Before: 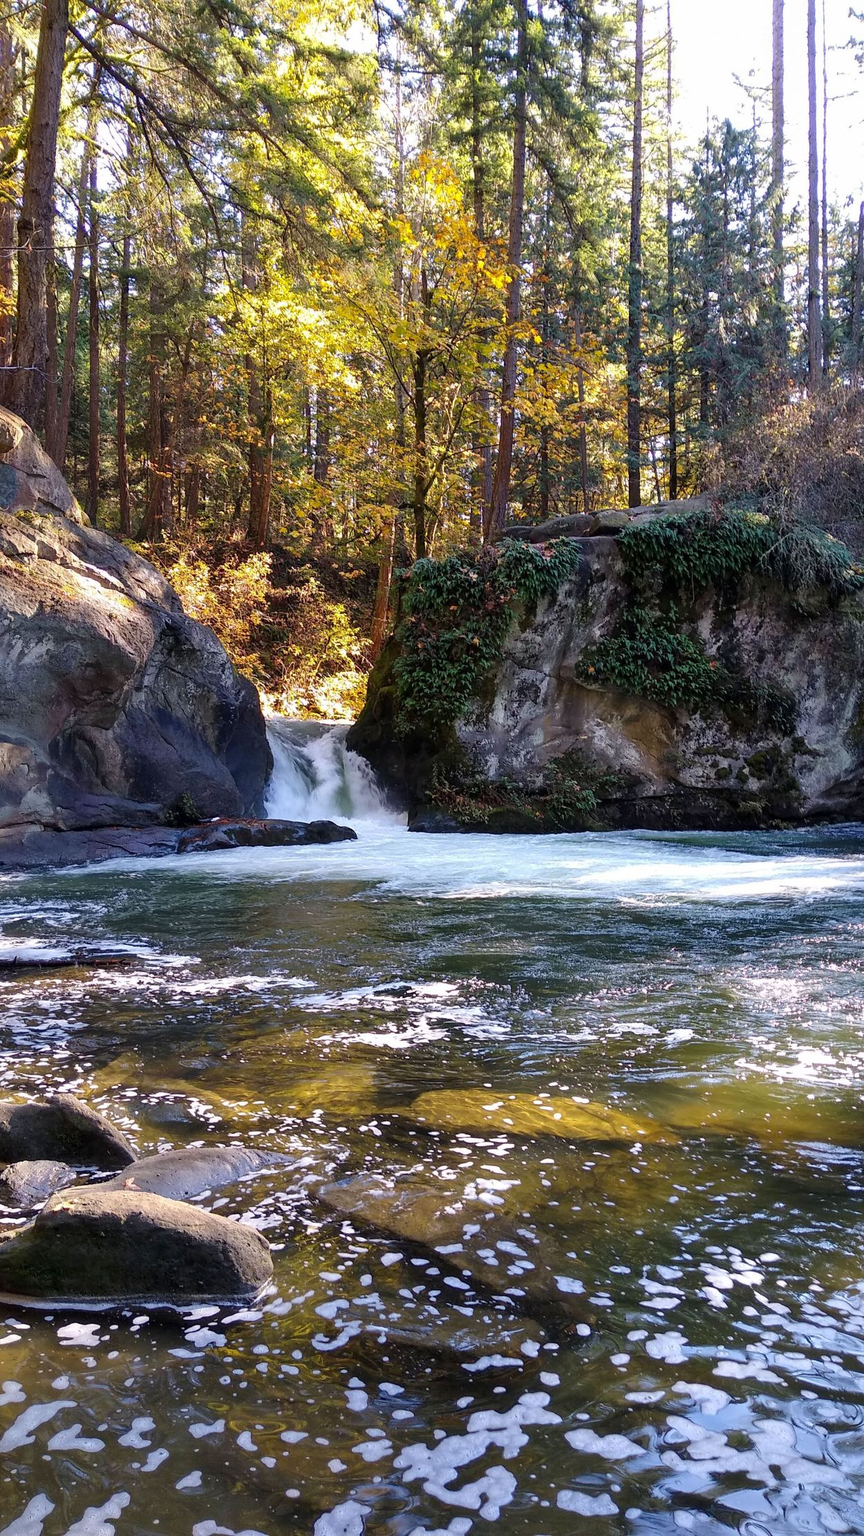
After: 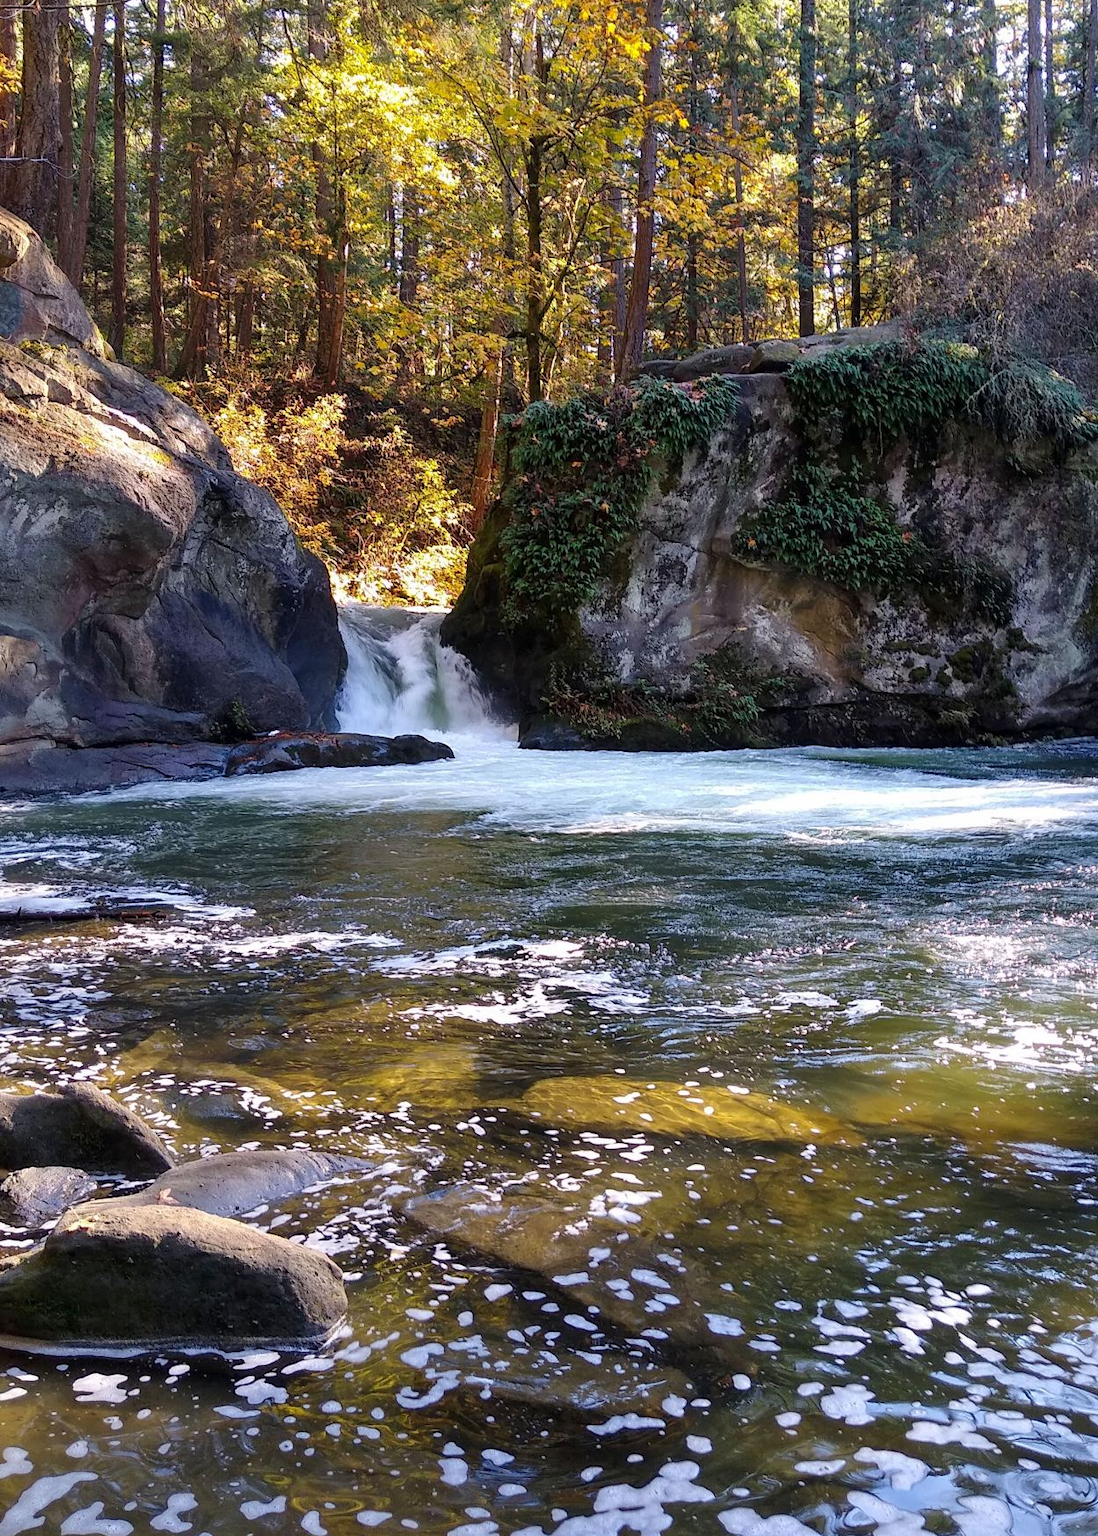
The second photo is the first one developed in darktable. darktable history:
crop and rotate: top 15.799%, bottom 5.503%
